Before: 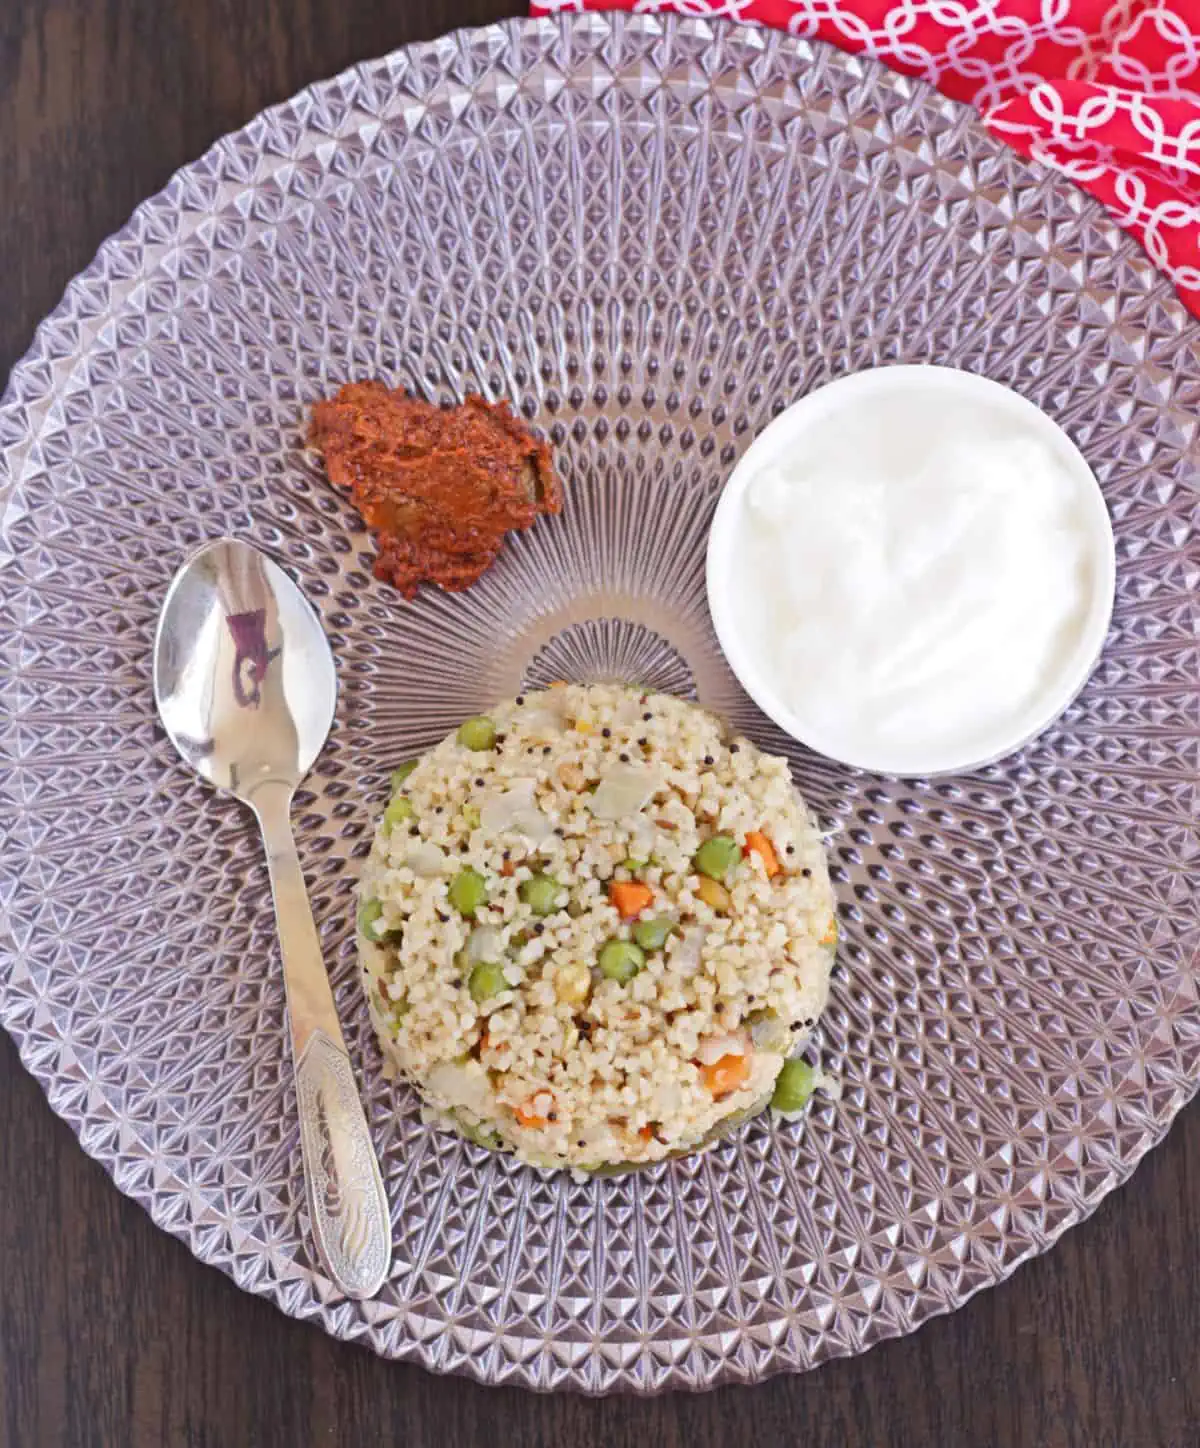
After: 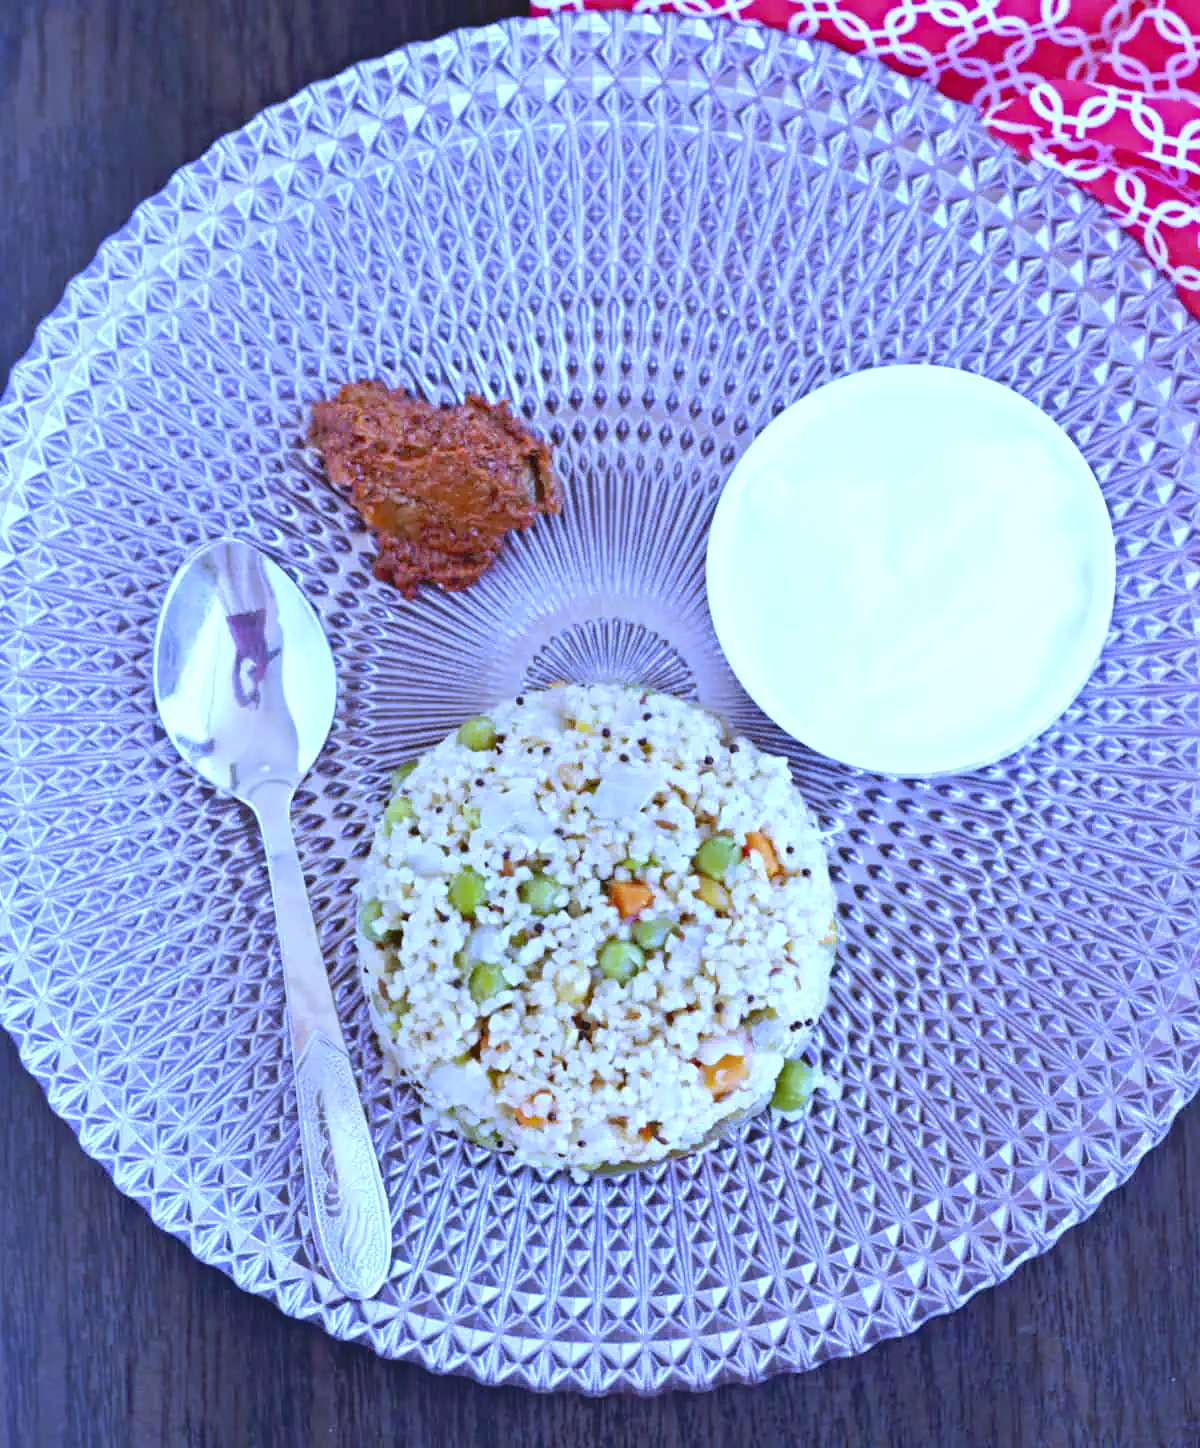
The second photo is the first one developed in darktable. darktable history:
exposure: black level correction 0, exposure 0.5 EV, compensate highlight preservation false
white balance: red 0.766, blue 1.537
tone curve: curves: ch0 [(0, 0) (0.003, 0.004) (0.011, 0.005) (0.025, 0.014) (0.044, 0.037) (0.069, 0.059) (0.1, 0.096) (0.136, 0.116) (0.177, 0.133) (0.224, 0.177) (0.277, 0.255) (0.335, 0.319) (0.399, 0.385) (0.468, 0.457) (0.543, 0.545) (0.623, 0.621) (0.709, 0.705) (0.801, 0.801) (0.898, 0.901) (1, 1)], preserve colors none
